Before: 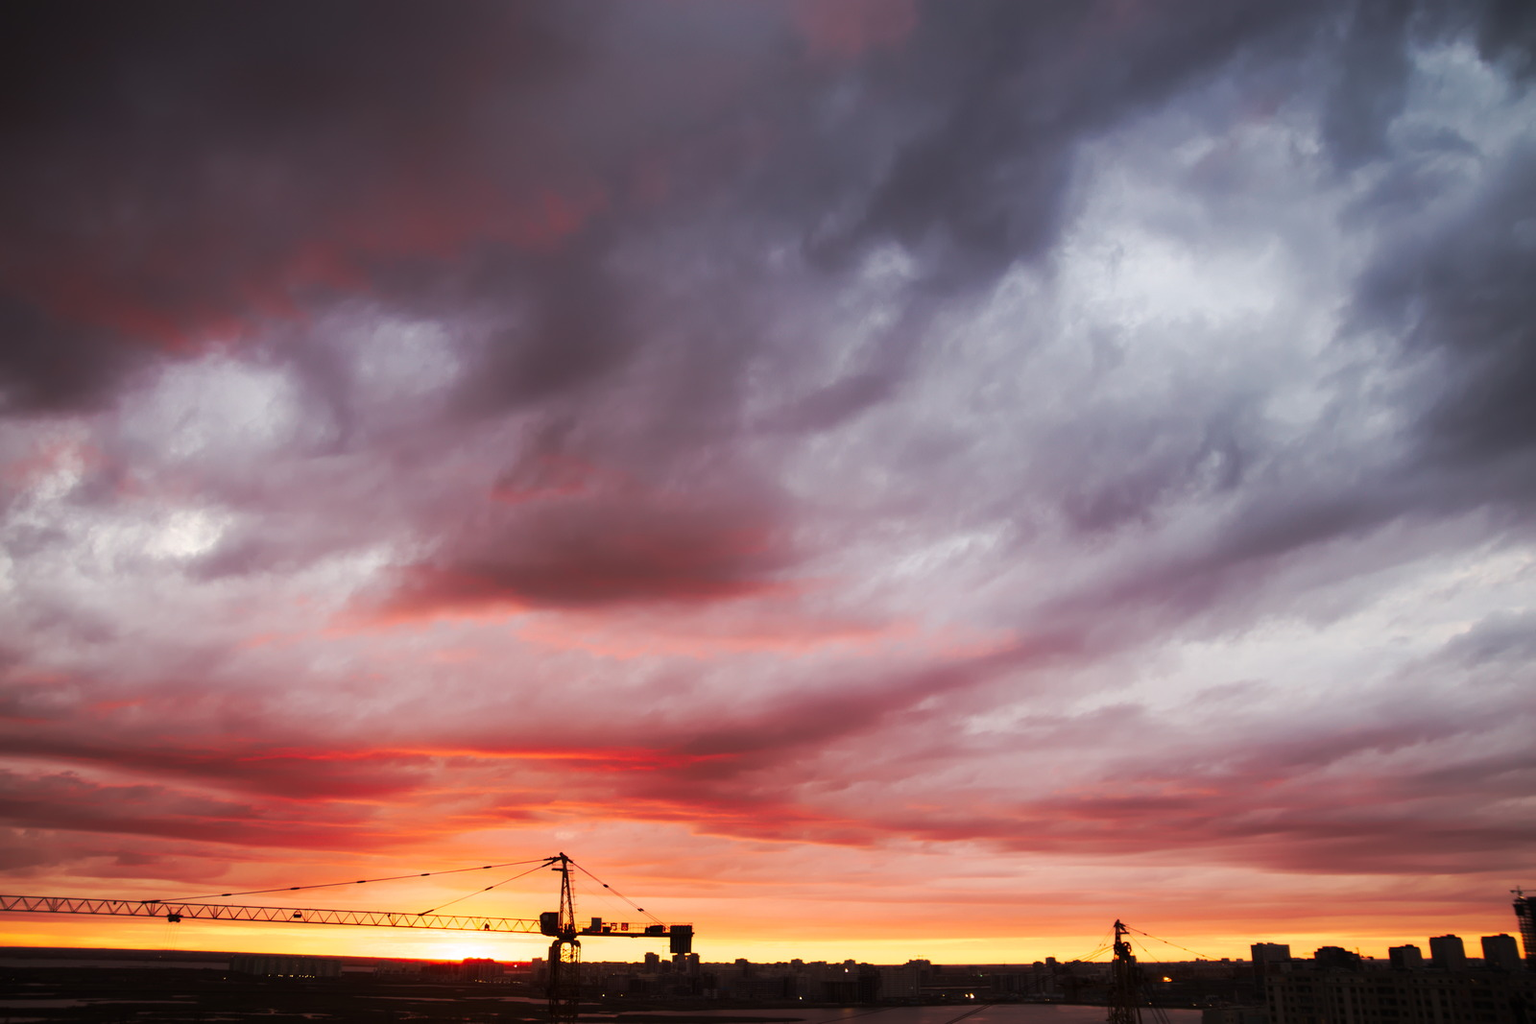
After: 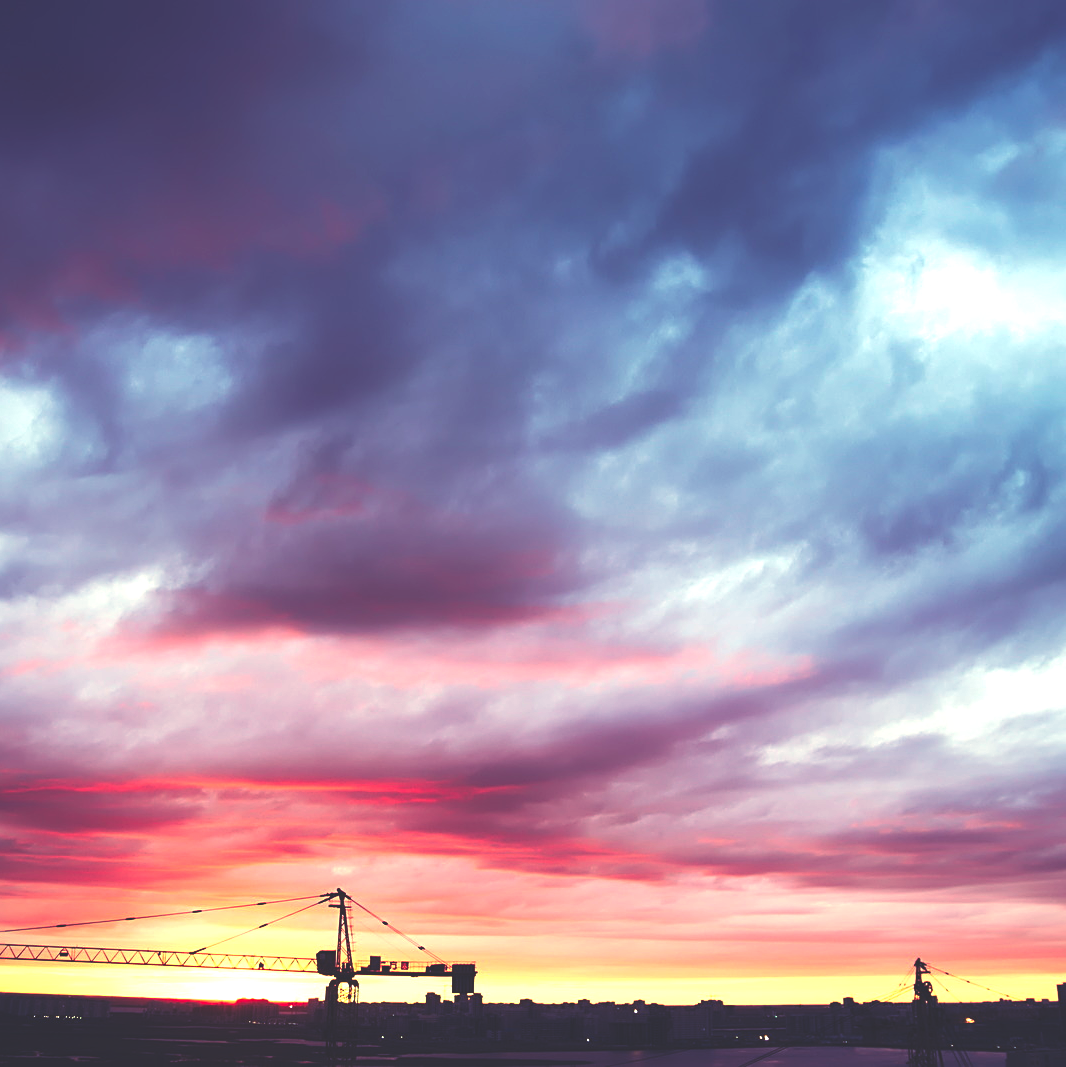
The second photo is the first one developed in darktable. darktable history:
rgb curve: curves: ch0 [(0, 0.186) (0.314, 0.284) (0.576, 0.466) (0.805, 0.691) (0.936, 0.886)]; ch1 [(0, 0.186) (0.314, 0.284) (0.581, 0.534) (0.771, 0.746) (0.936, 0.958)]; ch2 [(0, 0.216) (0.275, 0.39) (1, 1)], mode RGB, independent channels, compensate middle gray true, preserve colors none
crop: left 15.419%, right 17.914%
exposure: exposure 0.74 EV, compensate highlight preservation false
sharpen: on, module defaults
